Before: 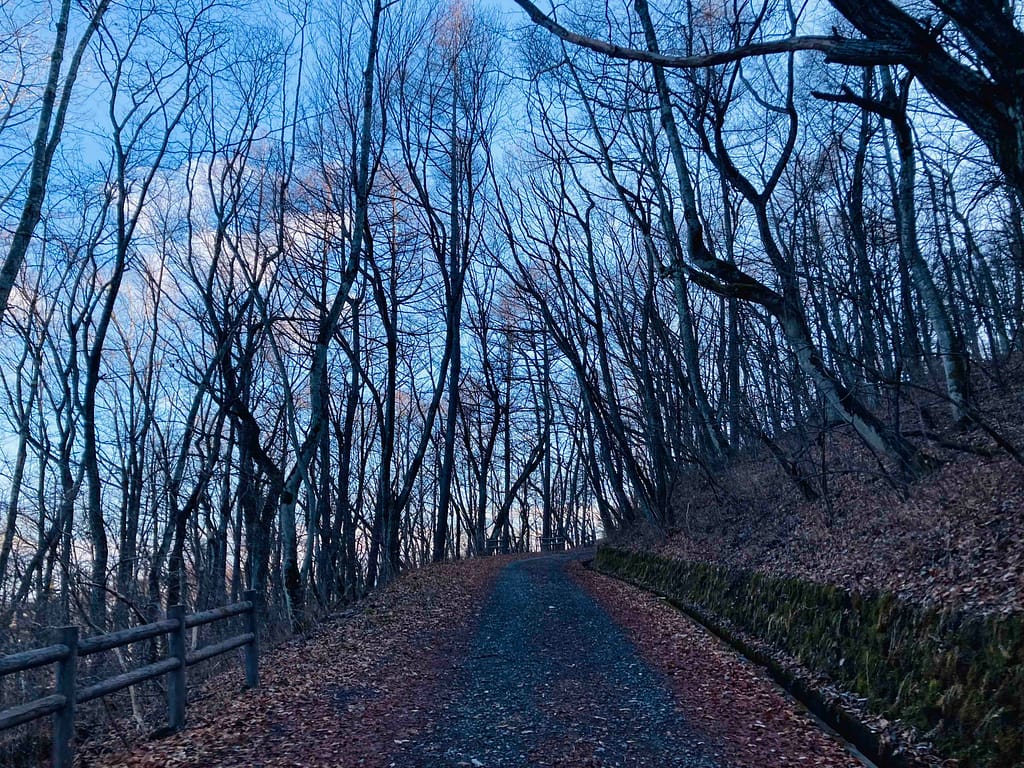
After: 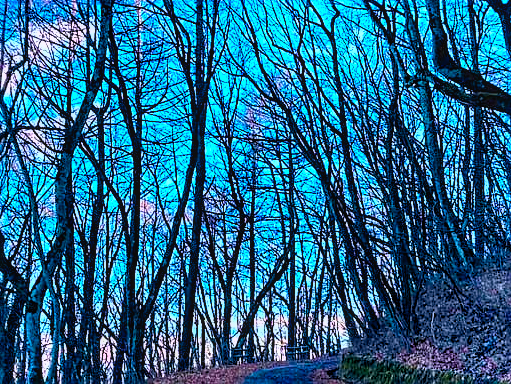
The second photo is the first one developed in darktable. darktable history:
sharpen: on, module defaults
rotate and perspective: automatic cropping original format, crop left 0, crop top 0
color balance rgb: linear chroma grading › global chroma 20%, perceptual saturation grading › global saturation 65%, perceptual saturation grading › highlights 50%, perceptual saturation grading › shadows 30%, perceptual brilliance grading › global brilliance 12%, perceptual brilliance grading › highlights 15%, global vibrance 20%
crop: left 25%, top 25%, right 25%, bottom 25%
tone equalizer: on, module defaults
shadows and highlights: low approximation 0.01, soften with gaussian
local contrast: on, module defaults
levels: mode automatic
